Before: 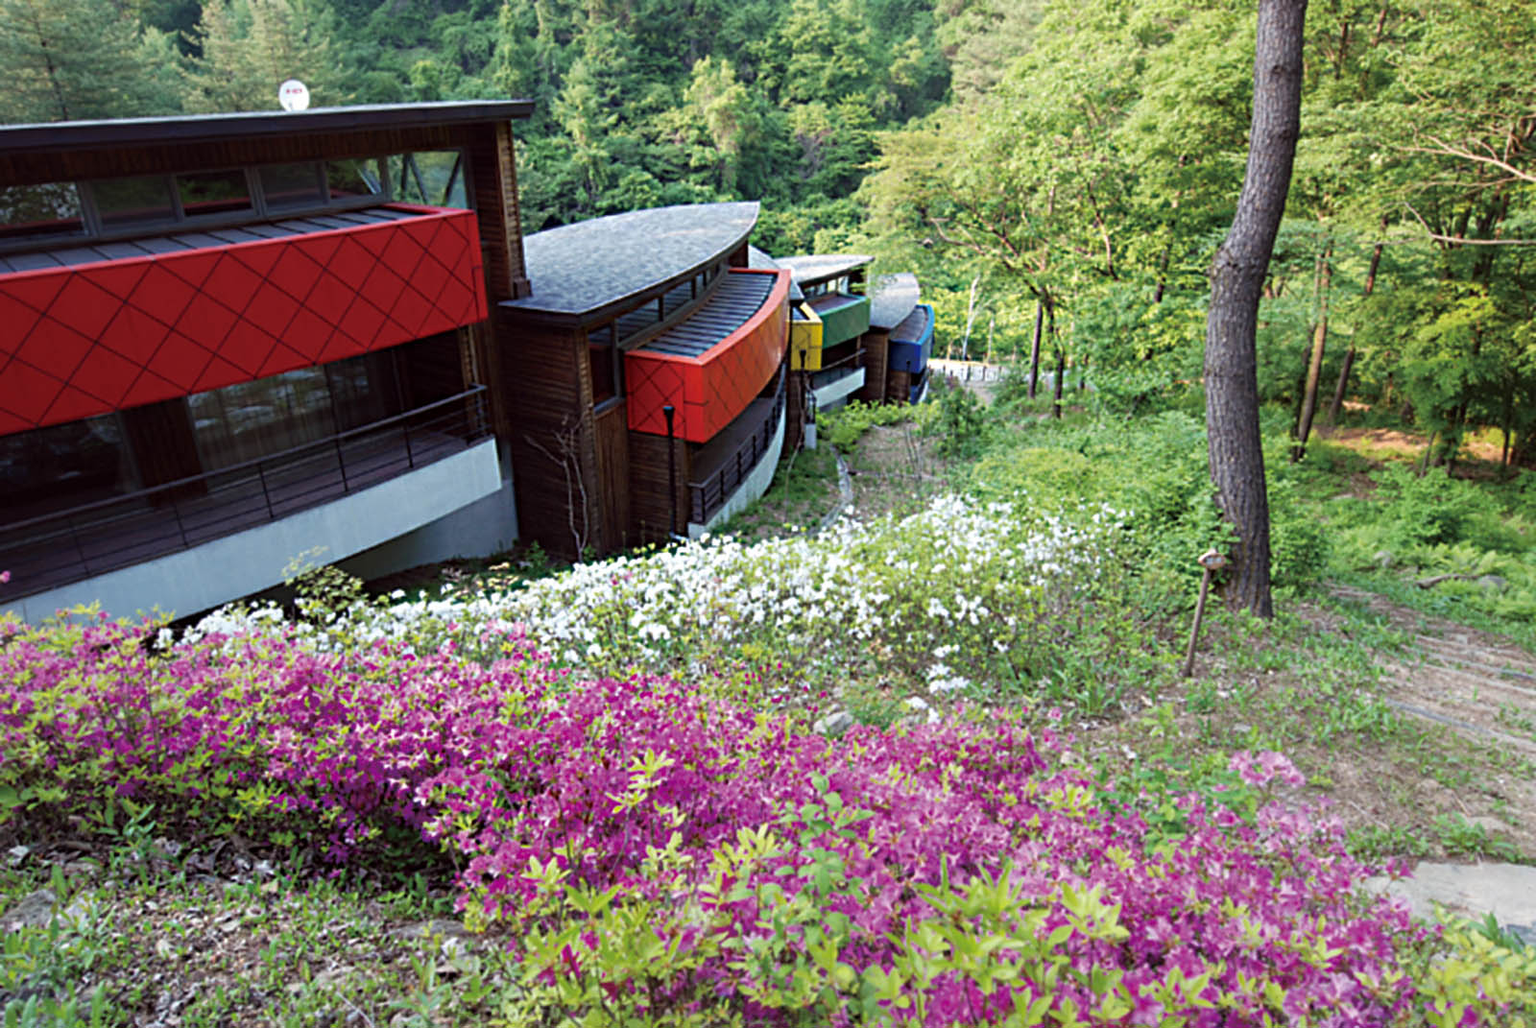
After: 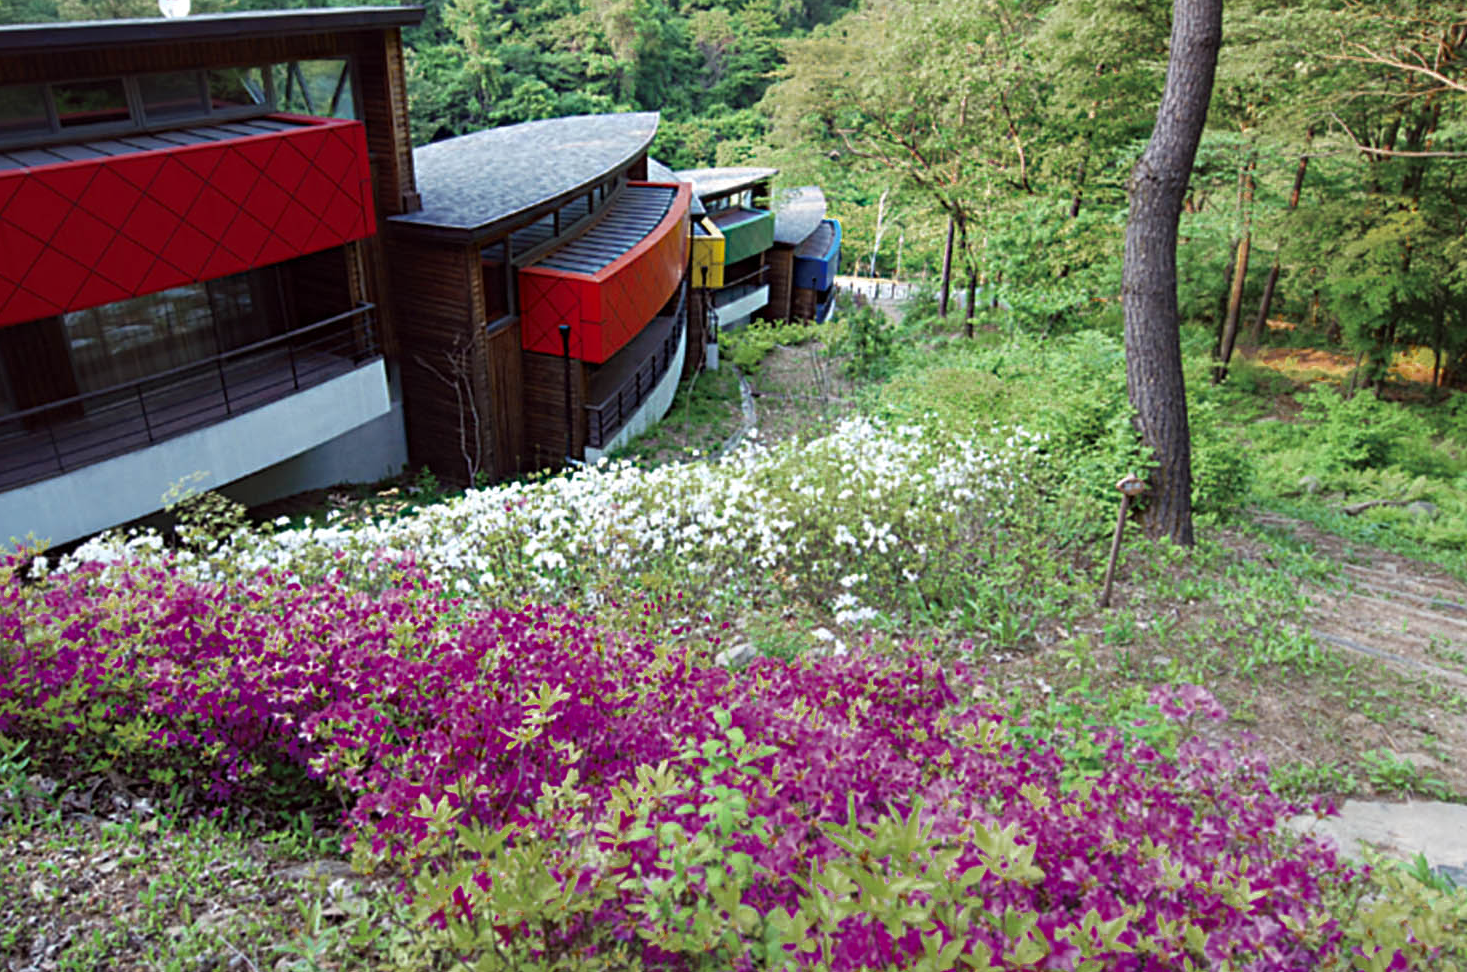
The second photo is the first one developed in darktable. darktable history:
tone equalizer: on, module defaults
color zones: curves: ch0 [(0.11, 0.396) (0.195, 0.36) (0.25, 0.5) (0.303, 0.412) (0.357, 0.544) (0.75, 0.5) (0.967, 0.328)]; ch1 [(0, 0.468) (0.112, 0.512) (0.202, 0.6) (0.25, 0.5) (0.307, 0.352) (0.357, 0.544) (0.75, 0.5) (0.963, 0.524)]
rotate and perspective: crop left 0, crop top 0
crop and rotate: left 8.262%, top 9.226%
